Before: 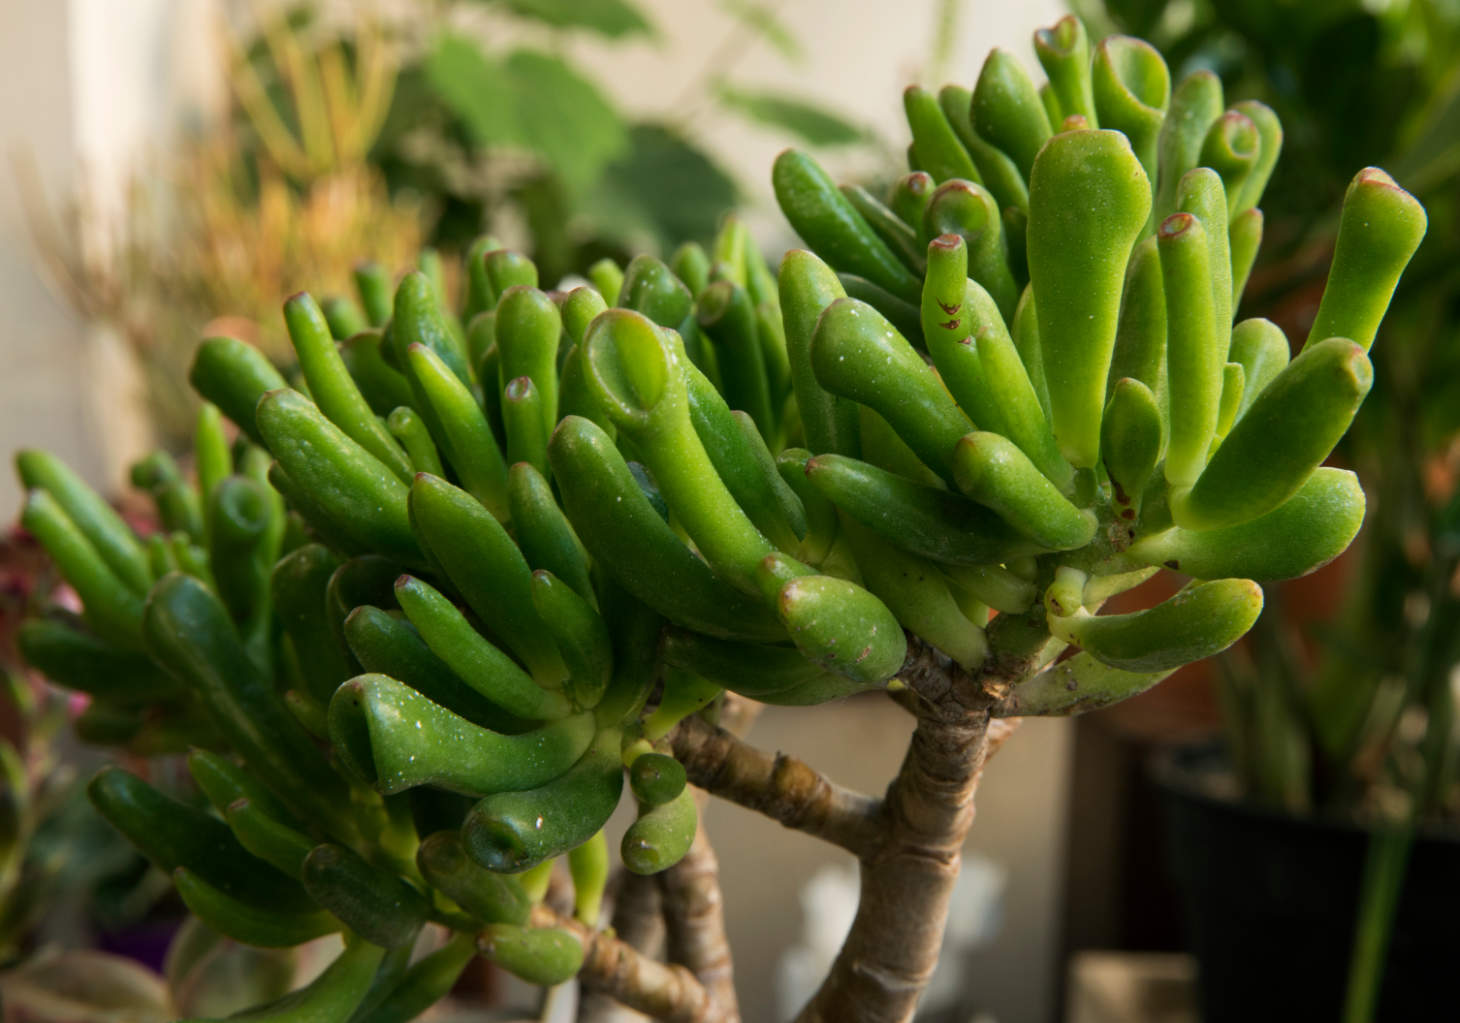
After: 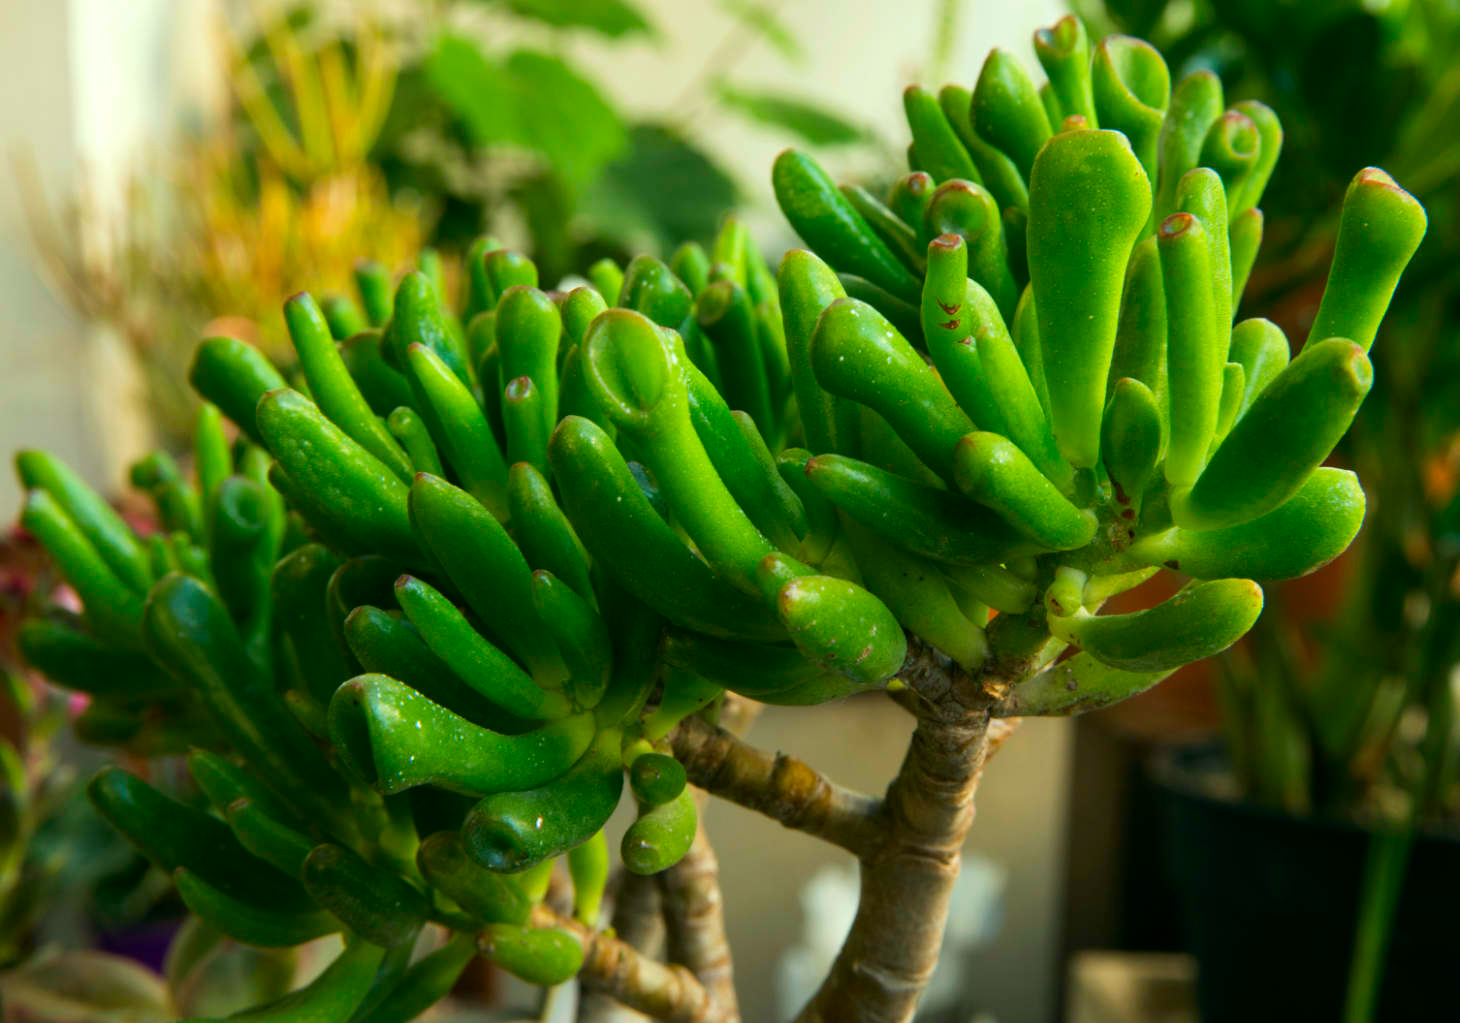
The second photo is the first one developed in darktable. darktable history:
color correction: highlights a* -7.33, highlights b* 1.26, shadows a* -3.55, saturation 1.4
exposure: exposure 0.2 EV, compensate highlight preservation false
